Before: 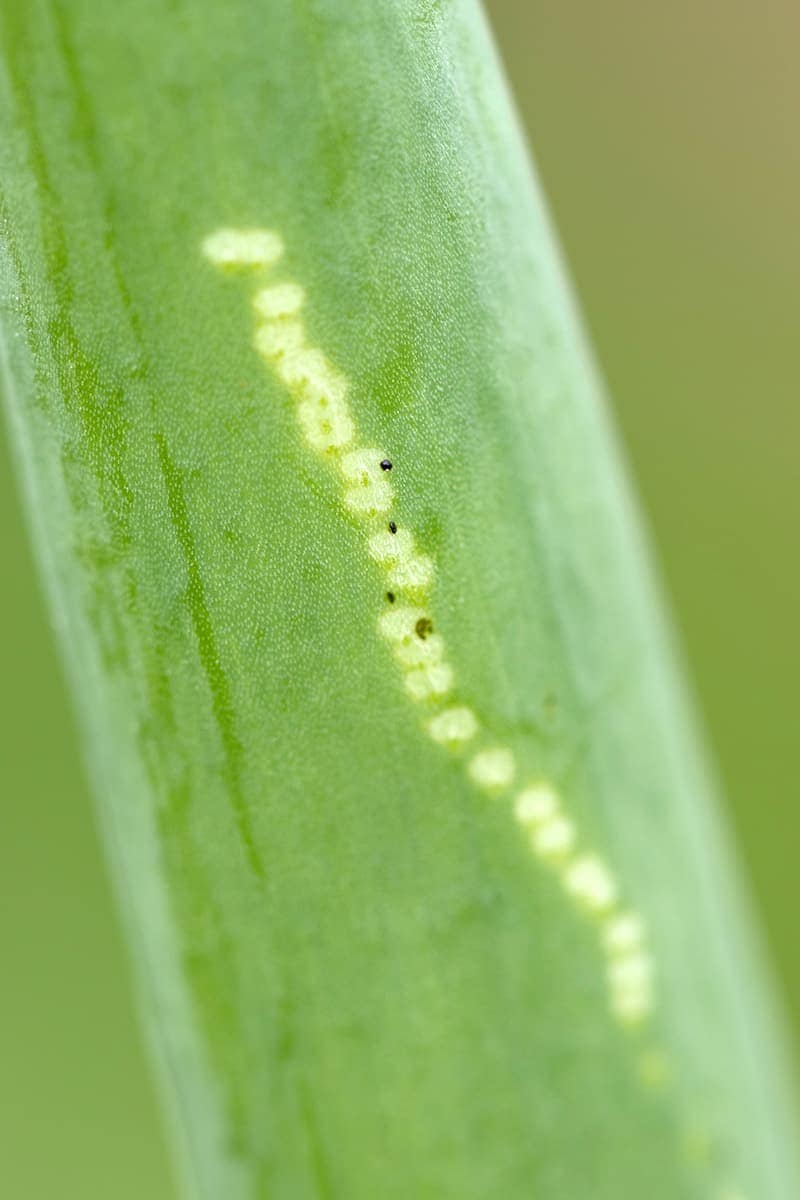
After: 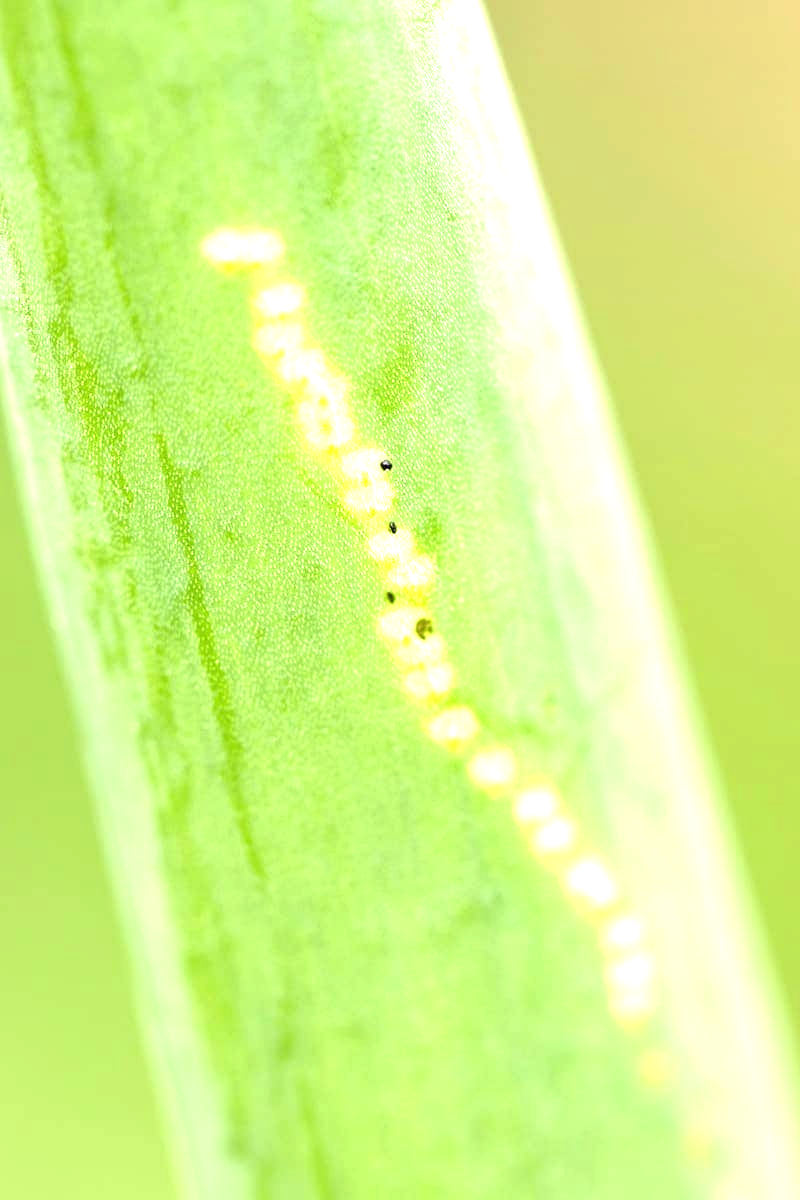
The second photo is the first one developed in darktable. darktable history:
exposure: black level correction 0, exposure 1.2 EV, compensate exposure bias true, compensate highlight preservation false
white balance: red 1.045, blue 0.932
